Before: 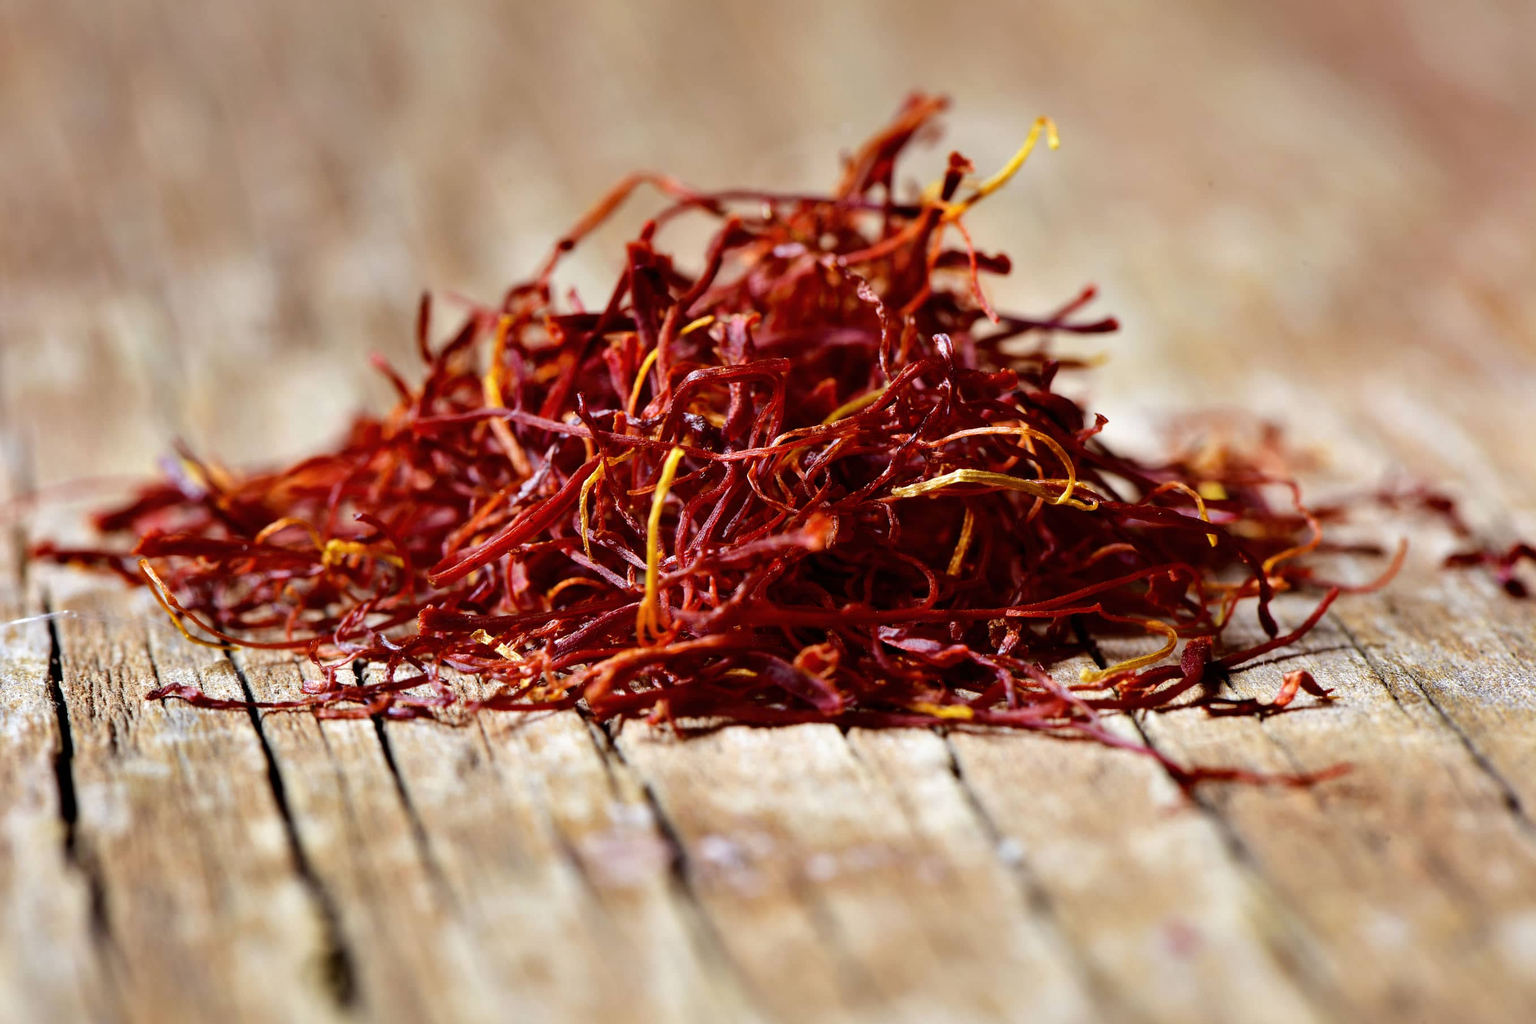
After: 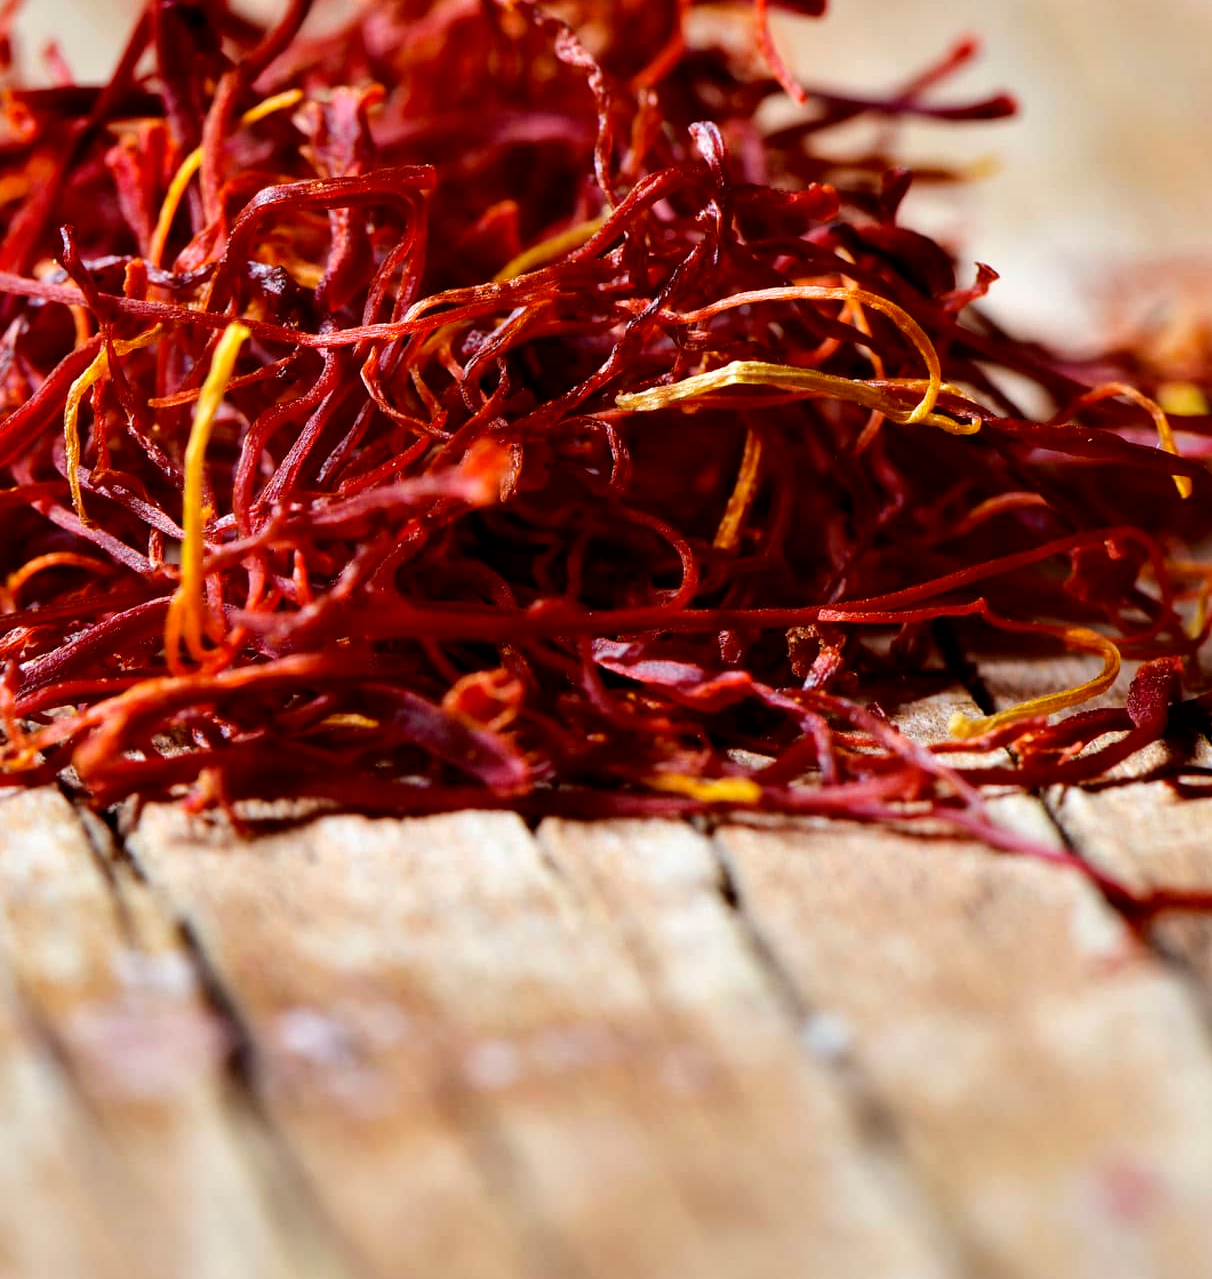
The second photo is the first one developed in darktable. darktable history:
crop: left 35.379%, top 25.869%, right 19.955%, bottom 3.422%
